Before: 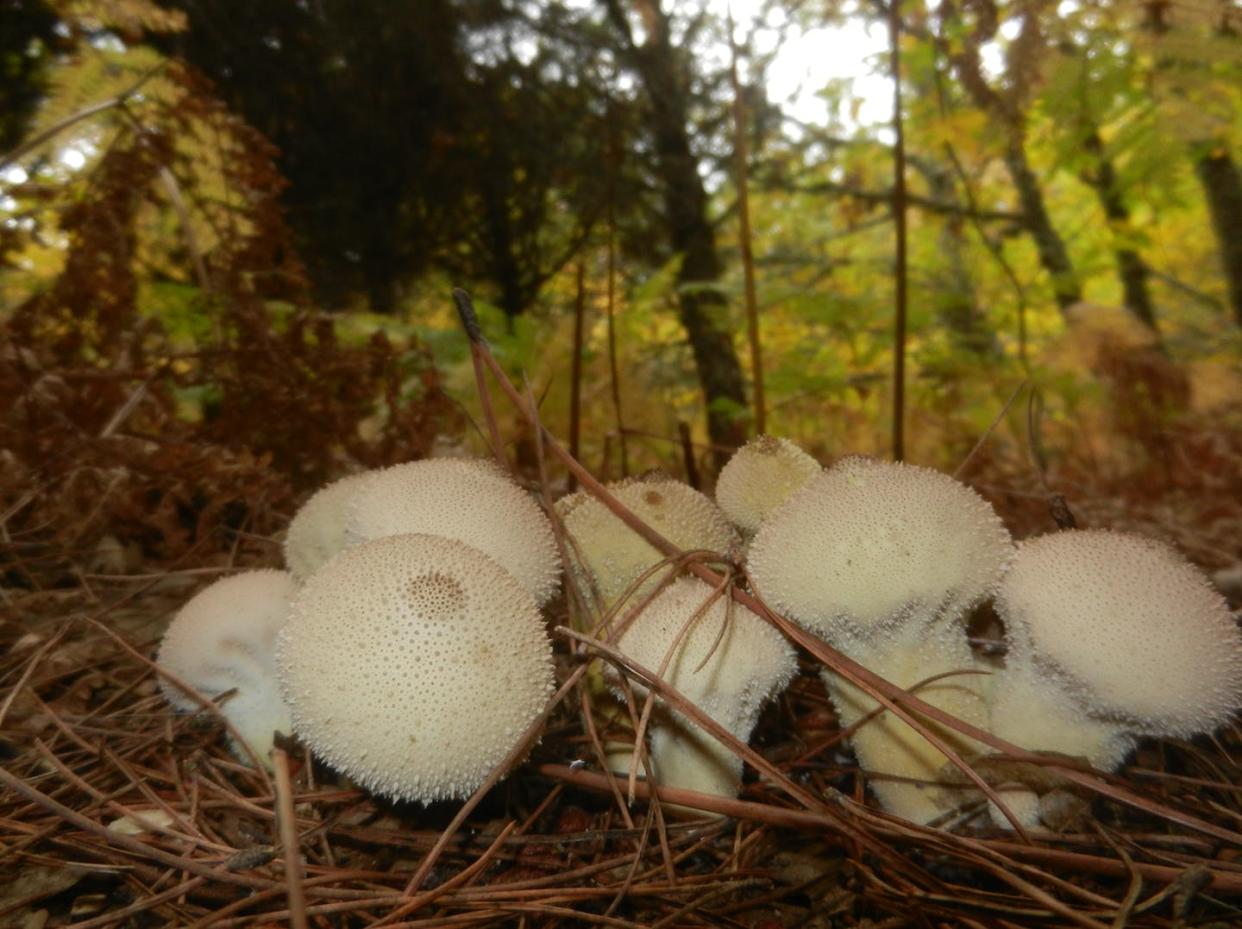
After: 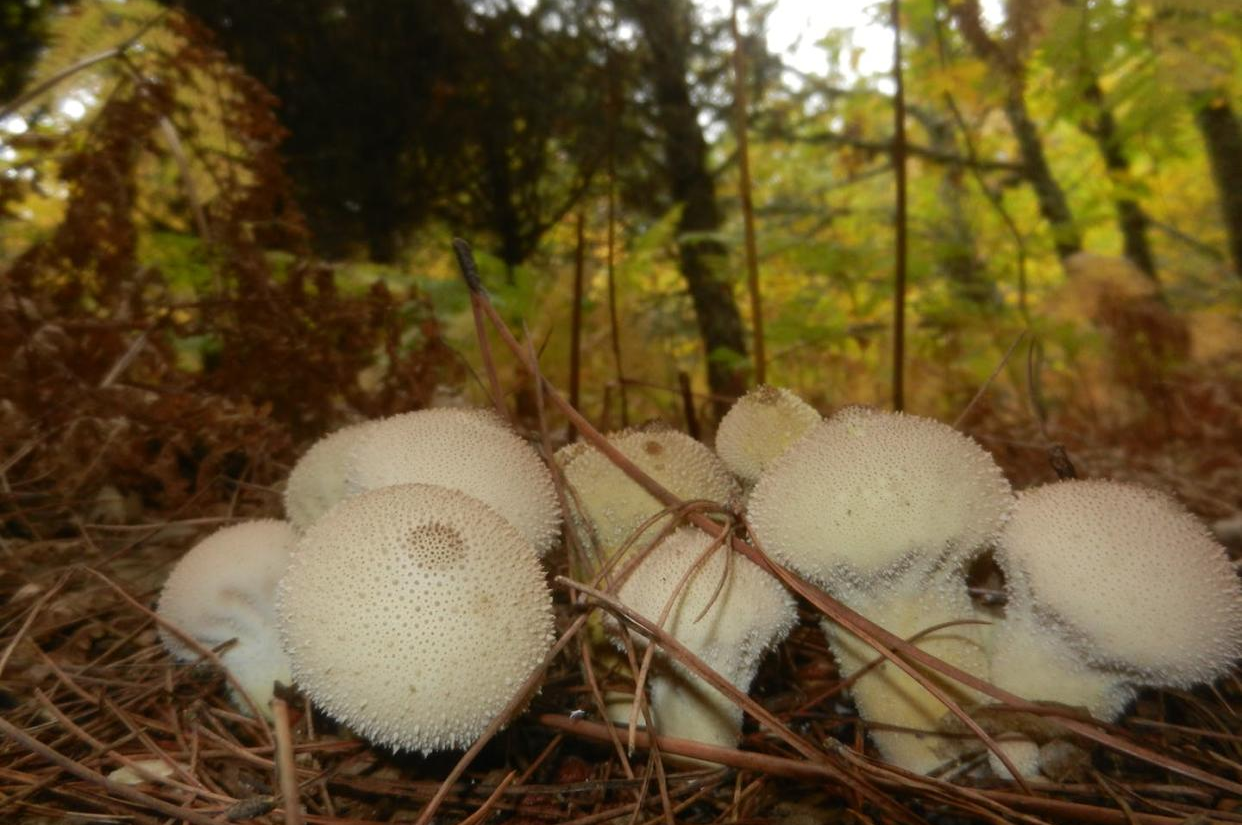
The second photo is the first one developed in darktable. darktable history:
crop and rotate: top 5.526%, bottom 5.636%
